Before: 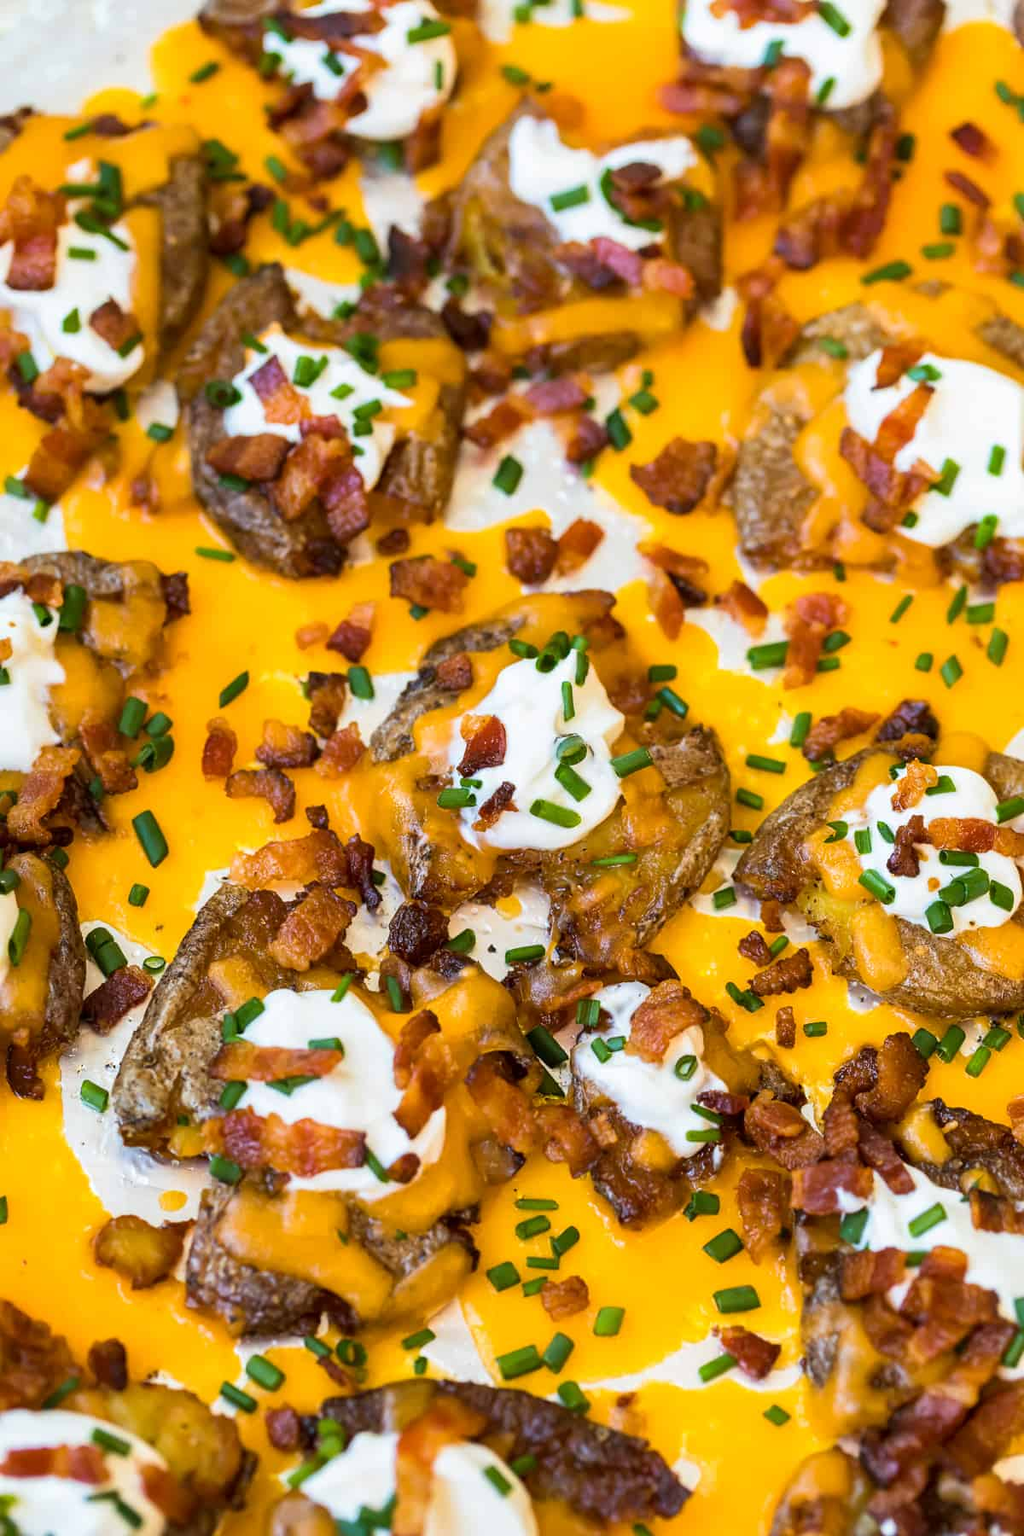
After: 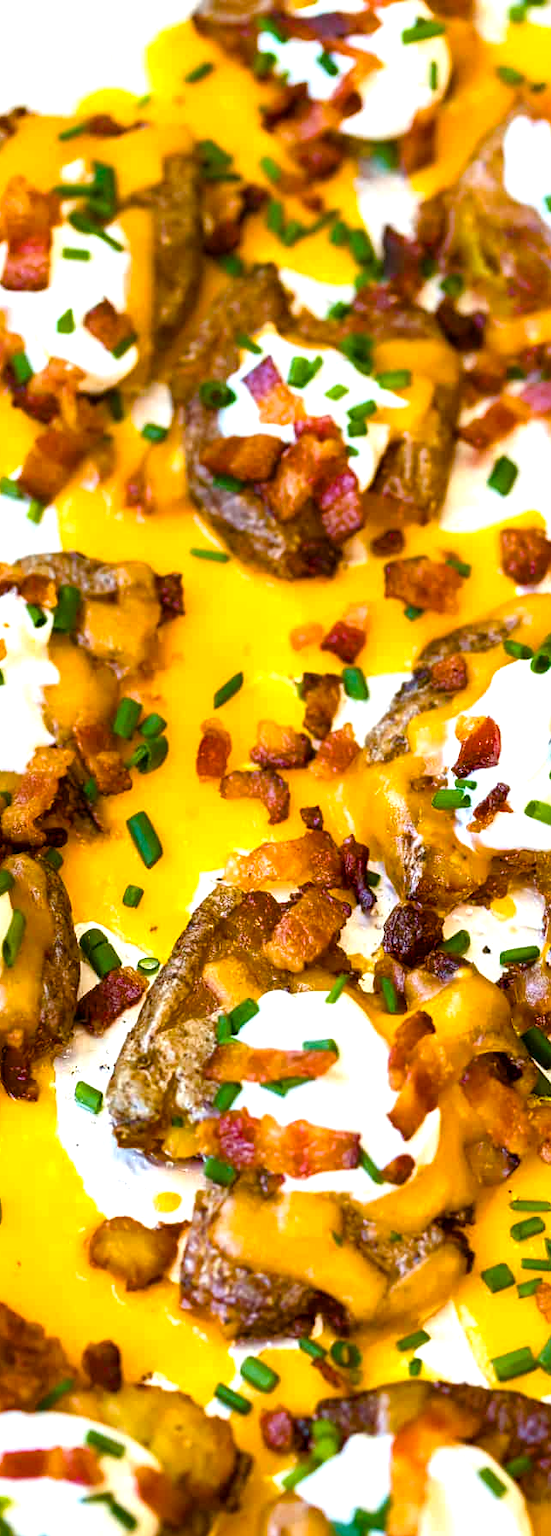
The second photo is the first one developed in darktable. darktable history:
crop: left 0.587%, right 45.588%, bottom 0.086%
color balance rgb: linear chroma grading › shadows -2.2%, linear chroma grading › highlights -15%, linear chroma grading › global chroma -10%, linear chroma grading › mid-tones -10%, perceptual saturation grading › global saturation 45%, perceptual saturation grading › highlights -50%, perceptual saturation grading › shadows 30%, perceptual brilliance grading › global brilliance 18%, global vibrance 45%
